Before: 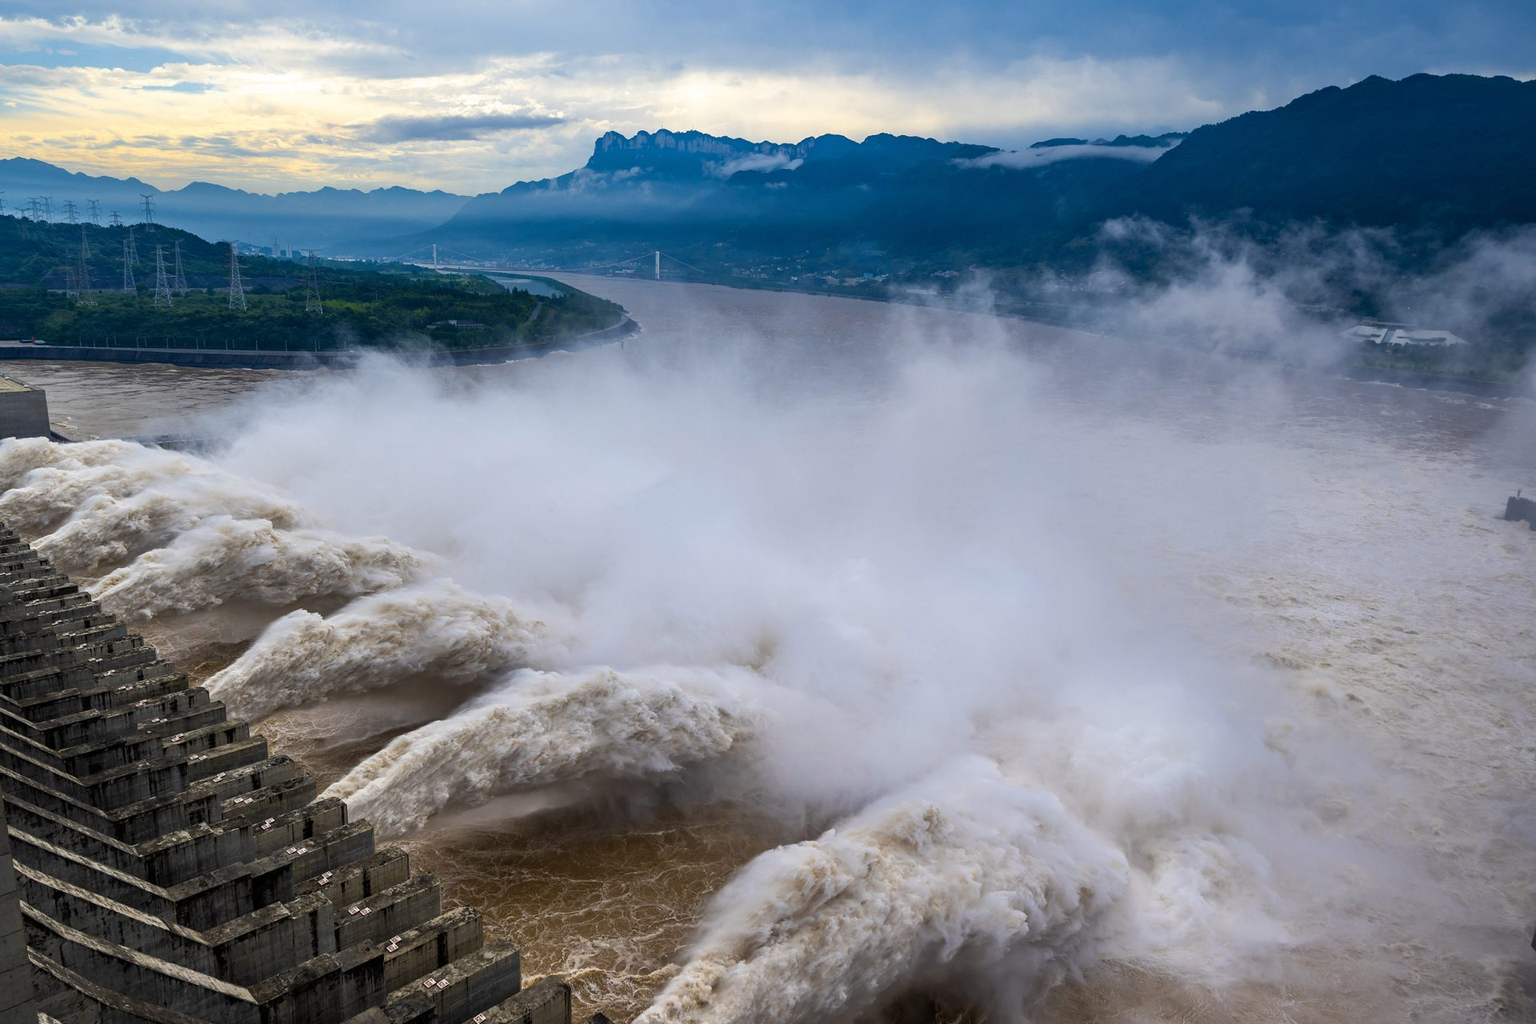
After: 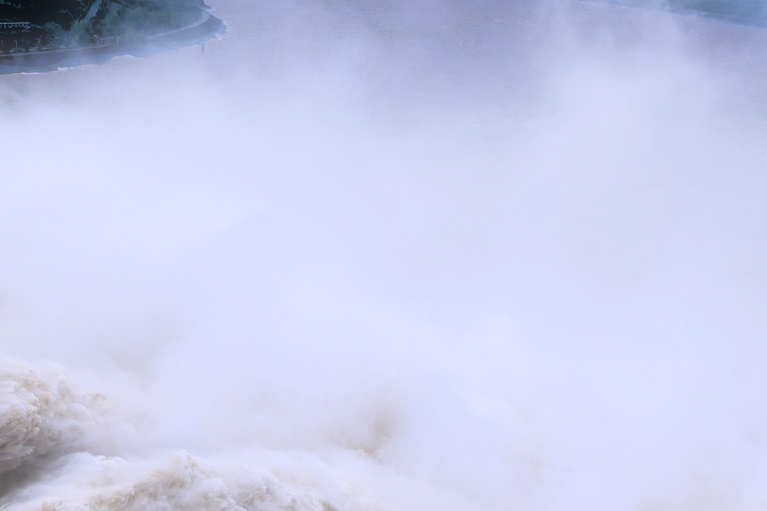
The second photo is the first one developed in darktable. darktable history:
crop: left 30%, top 30%, right 30%, bottom 30%
soften: size 60.24%, saturation 65.46%, brightness 0.506 EV, mix 25.7%
white balance: red 1.004, blue 1.096
rgb levels: levels [[0.027, 0.429, 0.996], [0, 0.5, 1], [0, 0.5, 1]]
